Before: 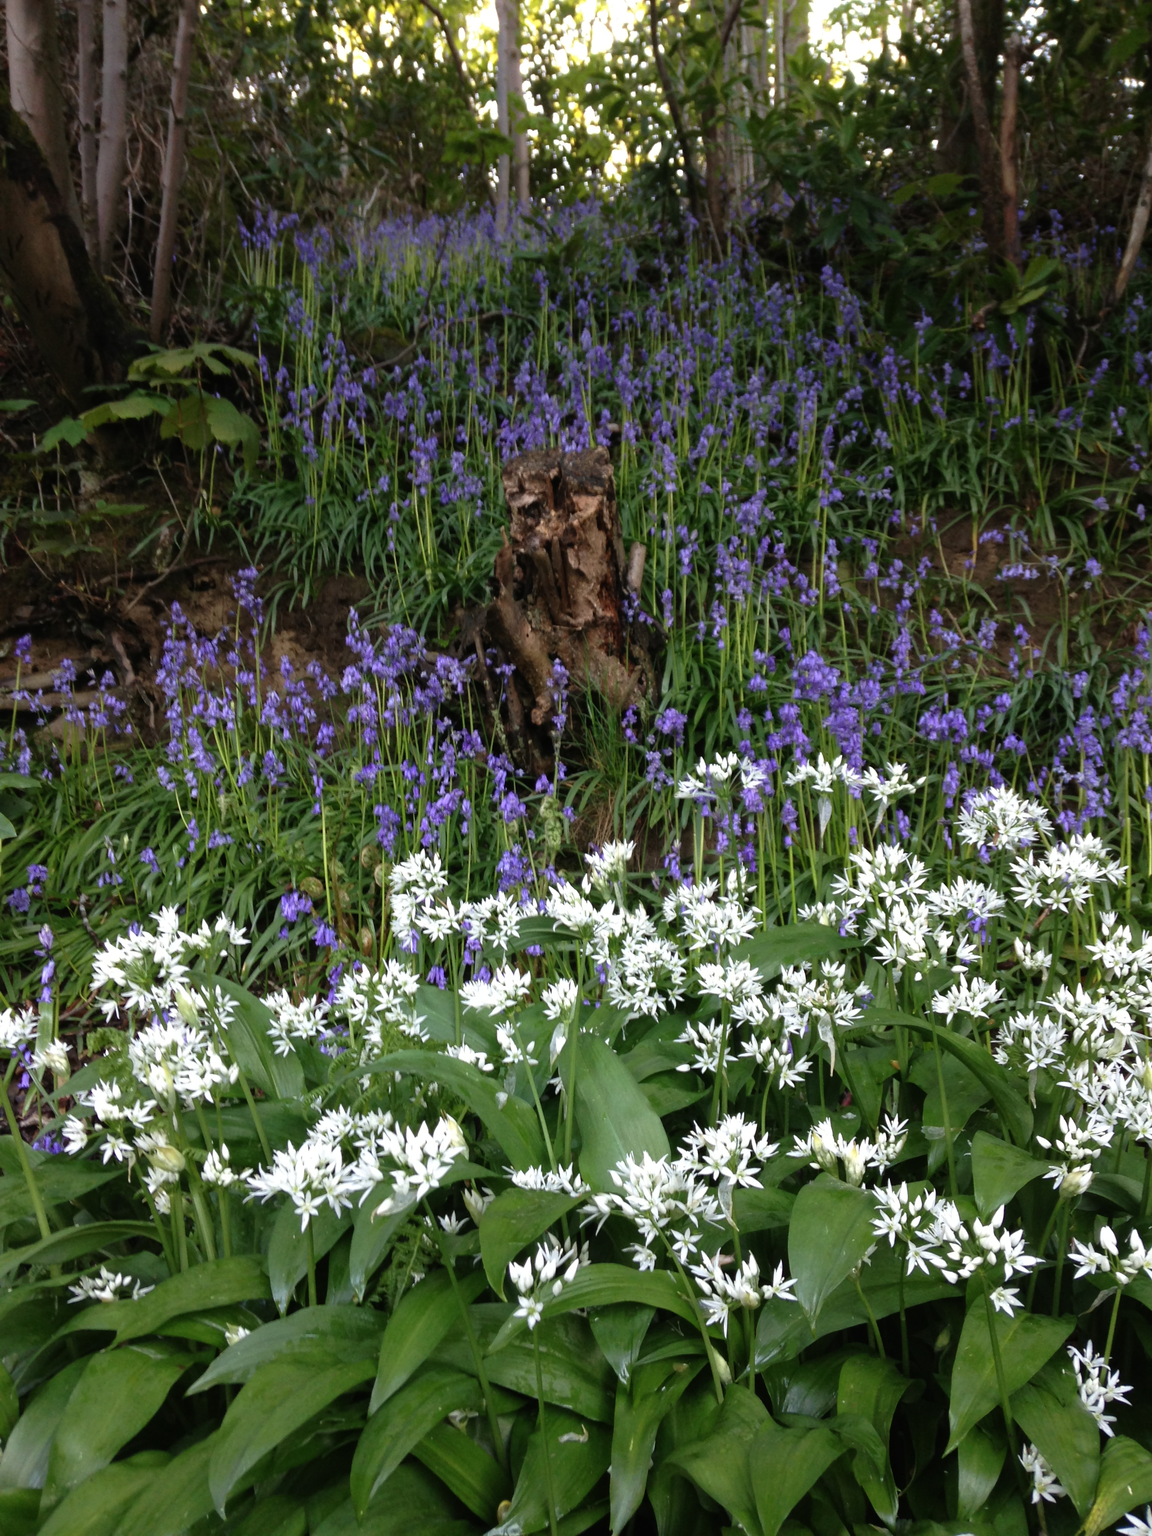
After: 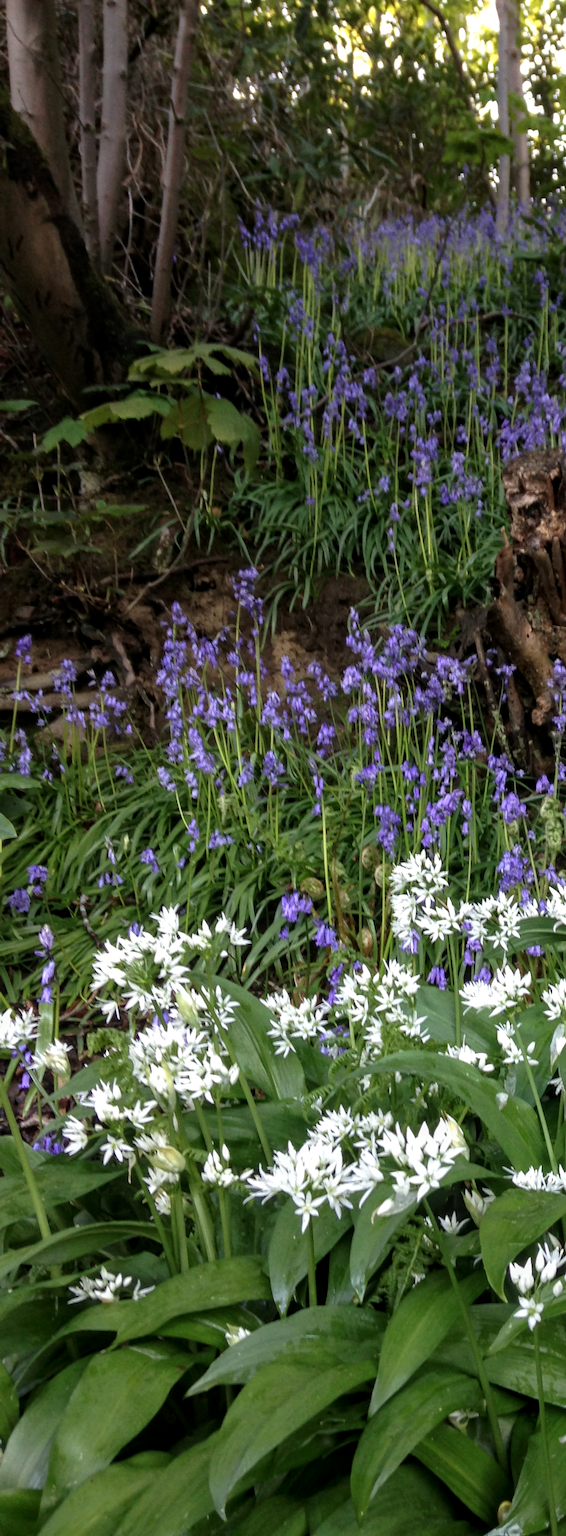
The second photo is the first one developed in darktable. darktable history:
crop and rotate: left 0%, top 0%, right 50.845%
local contrast: on, module defaults
